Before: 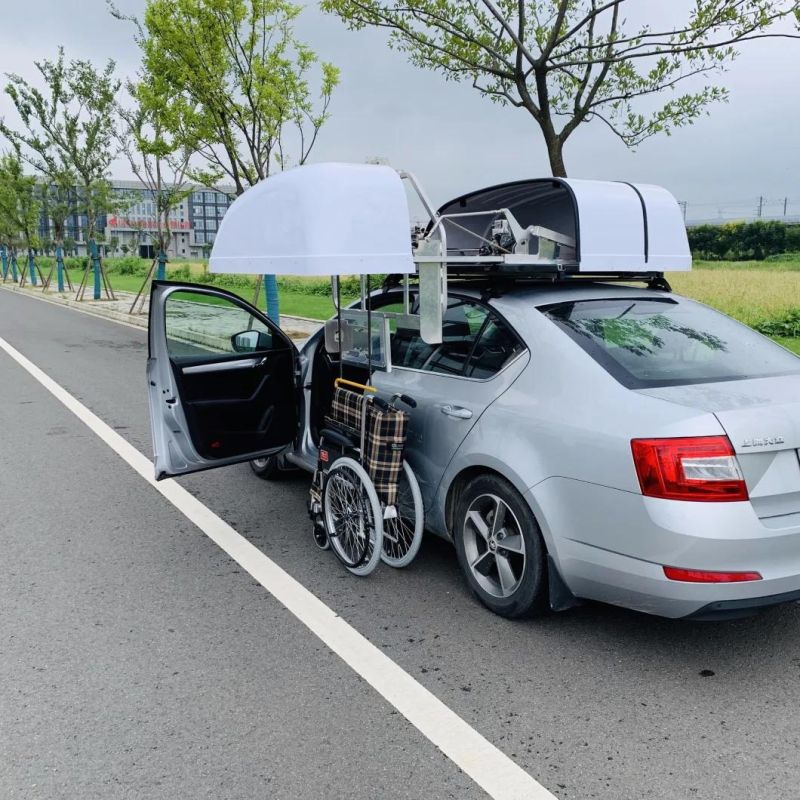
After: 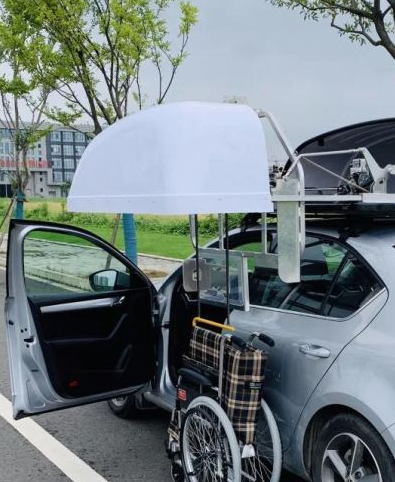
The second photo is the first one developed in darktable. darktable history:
crop: left 17.842%, top 7.714%, right 32.689%, bottom 31.963%
